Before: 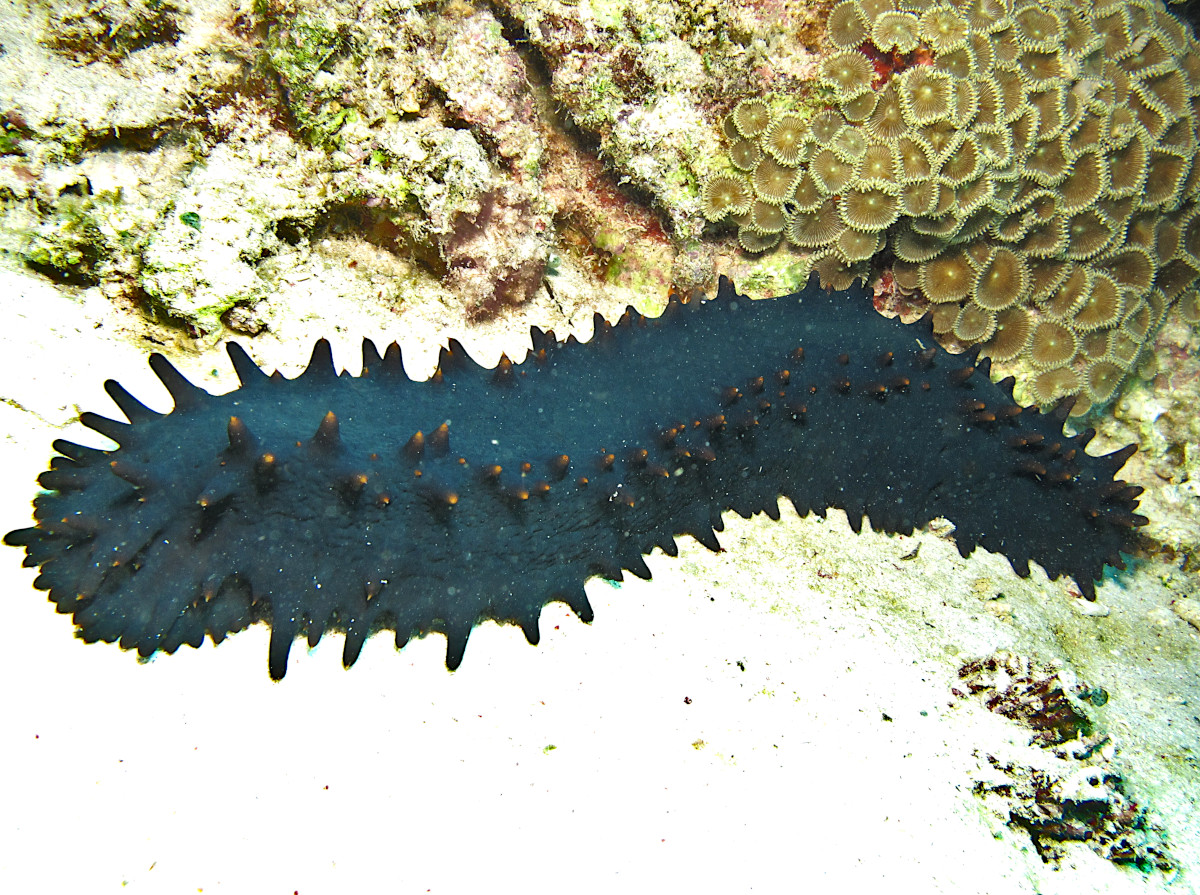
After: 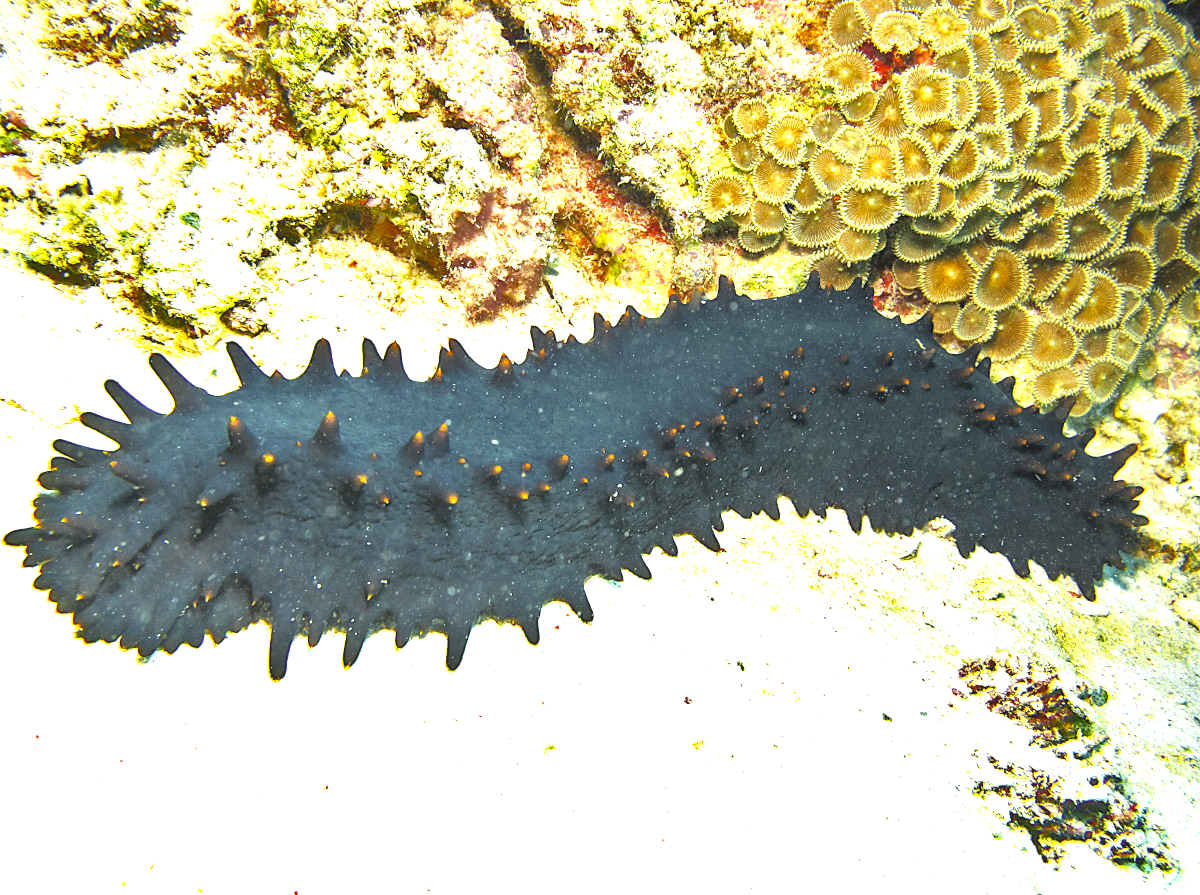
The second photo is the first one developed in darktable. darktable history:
local contrast: detail 118%
color zones: curves: ch0 [(0, 0.511) (0.143, 0.531) (0.286, 0.56) (0.429, 0.5) (0.571, 0.5) (0.714, 0.5) (0.857, 0.5) (1, 0.5)]; ch1 [(0, 0.525) (0.143, 0.705) (0.286, 0.715) (0.429, 0.35) (0.571, 0.35) (0.714, 0.35) (0.857, 0.4) (1, 0.4)]; ch2 [(0, 0.572) (0.143, 0.512) (0.286, 0.473) (0.429, 0.45) (0.571, 0.5) (0.714, 0.5) (0.857, 0.518) (1, 0.518)]
exposure: black level correction 0, exposure 0.692 EV, compensate exposure bias true, compensate highlight preservation false
